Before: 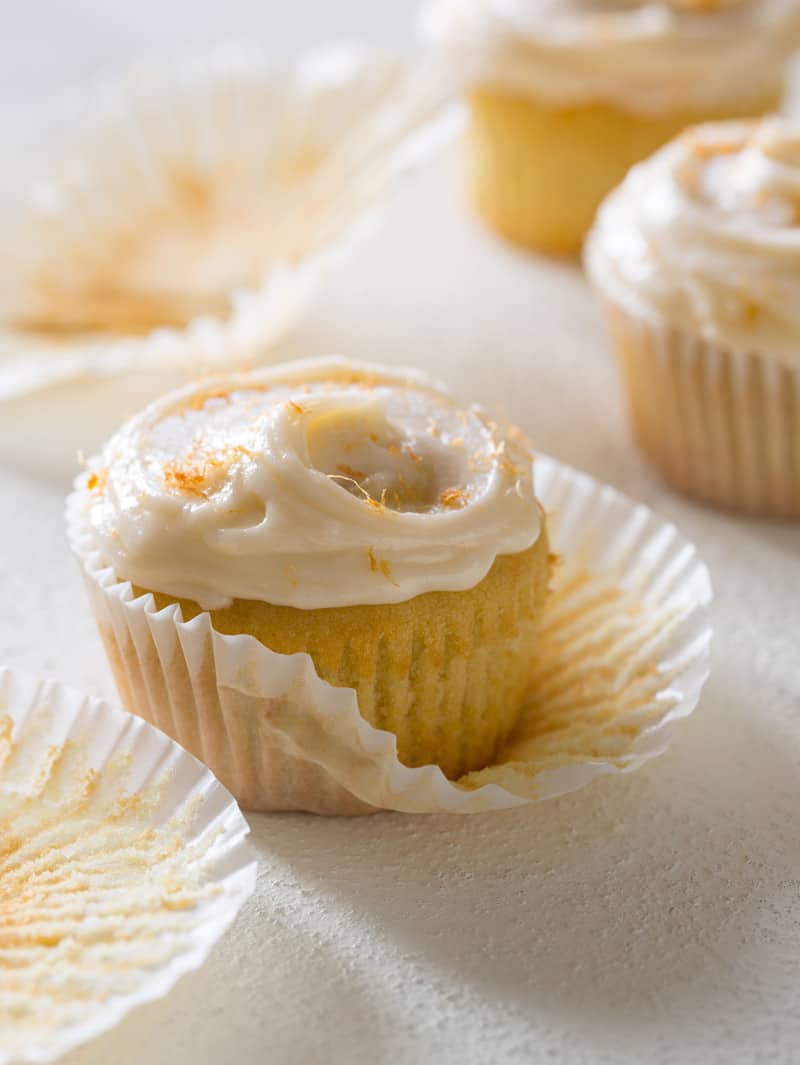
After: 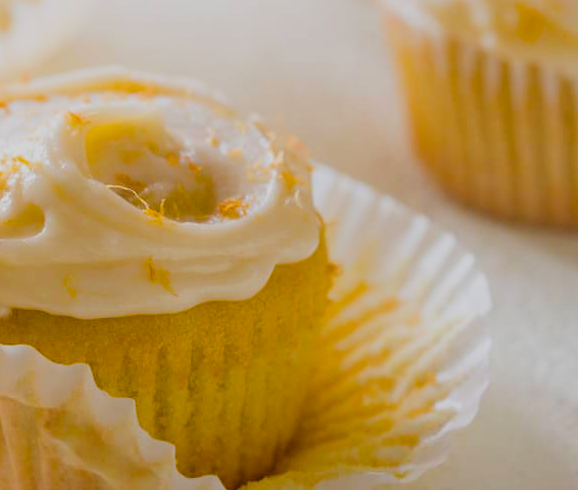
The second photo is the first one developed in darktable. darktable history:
color balance rgb: power › luminance 3.353%, power › hue 229.86°, linear chroma grading › global chroma 19.922%, perceptual saturation grading › global saturation 25.398%
crop and rotate: left 27.677%, top 27.319%, bottom 26.614%
filmic rgb: black relative exposure -7.65 EV, white relative exposure 4.56 EV, threshold 2.99 EV, hardness 3.61, enable highlight reconstruction true
